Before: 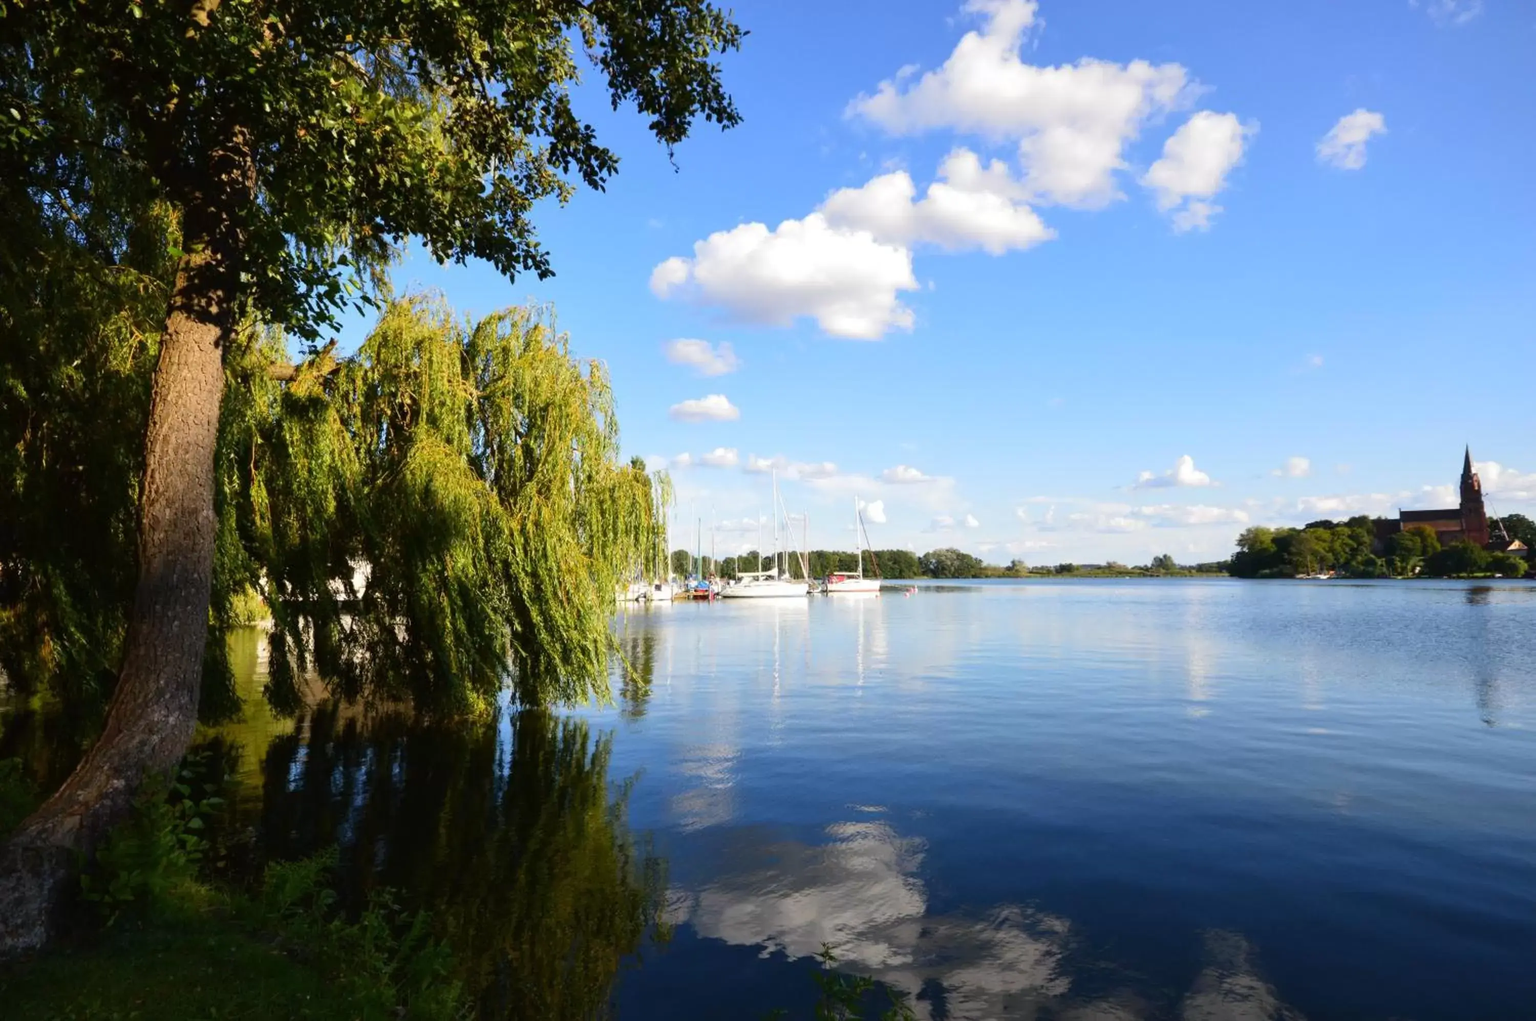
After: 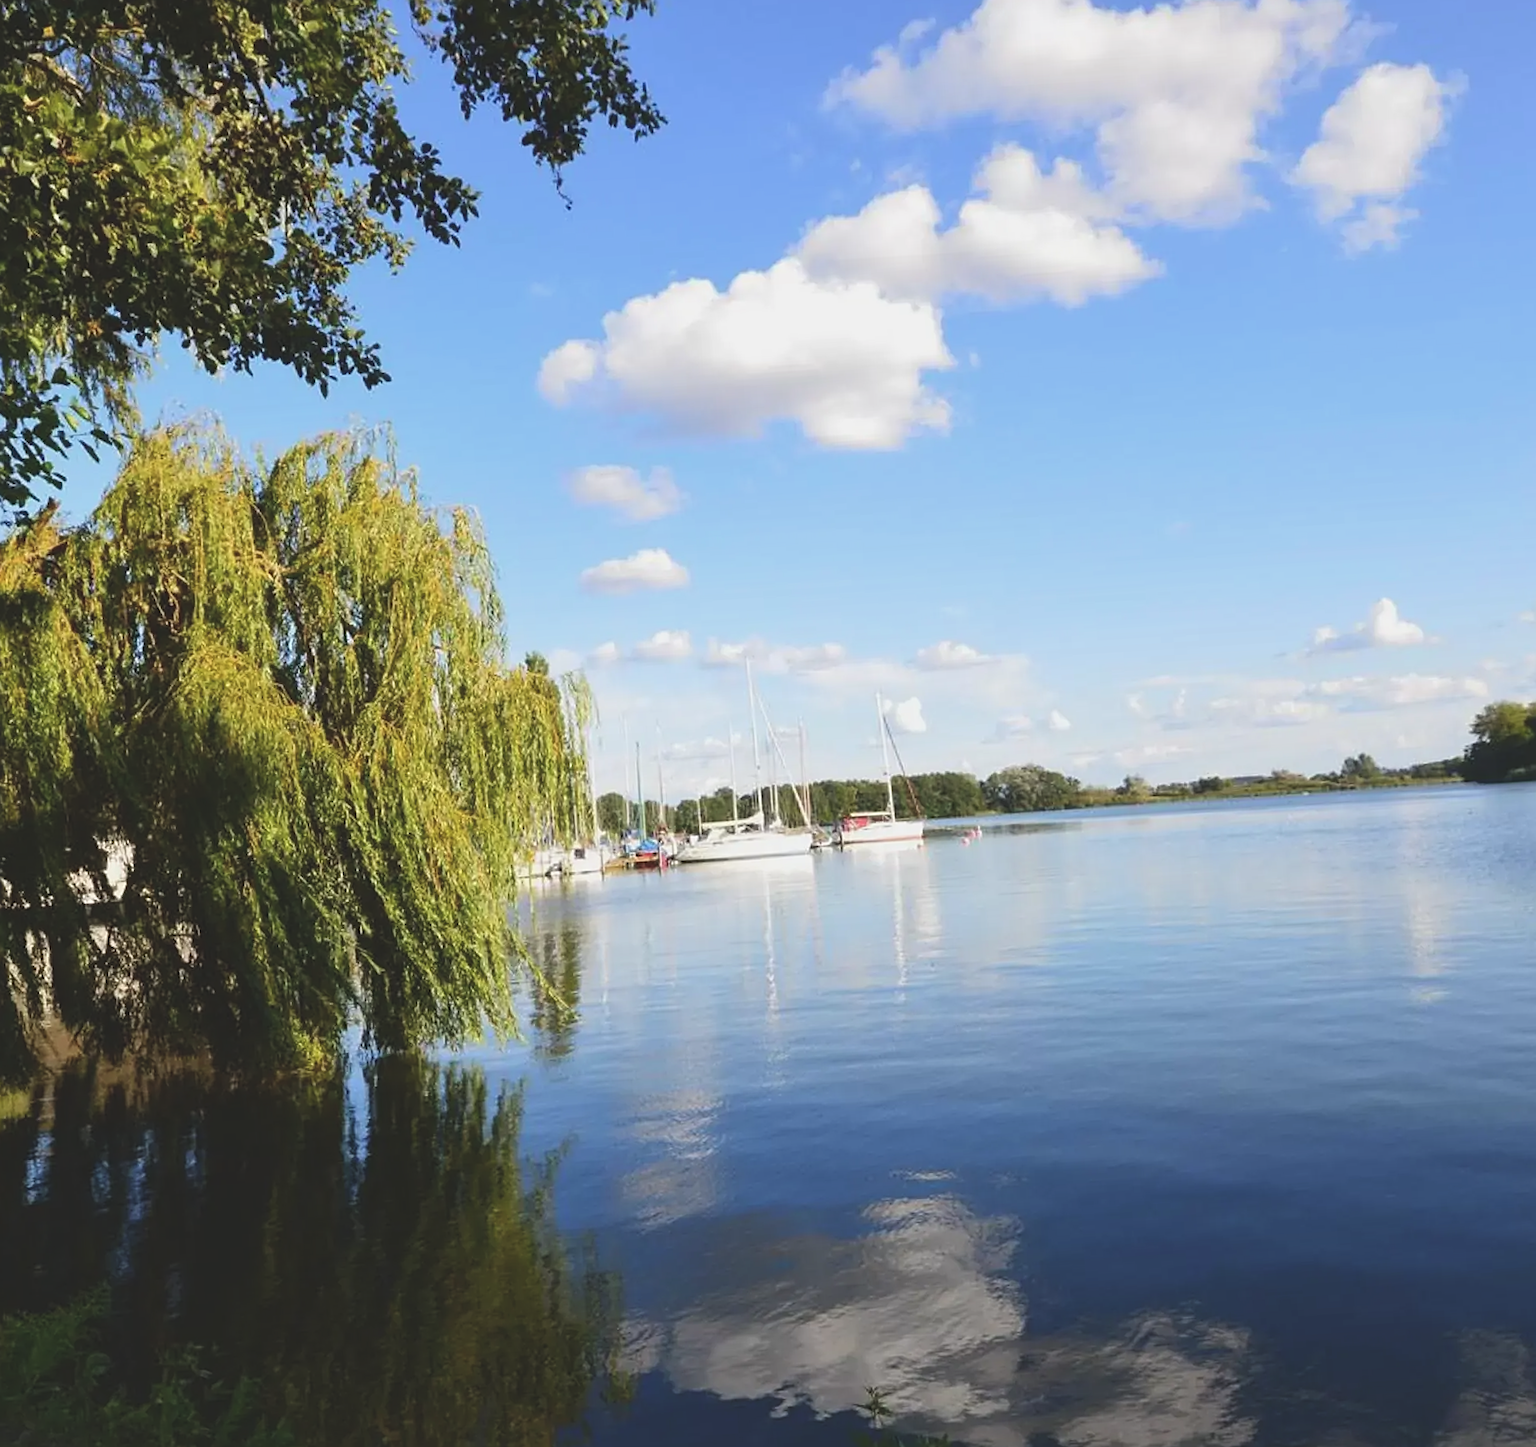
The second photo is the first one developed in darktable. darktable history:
color balance: lift [1.01, 1, 1, 1], gamma [1.097, 1, 1, 1], gain [0.85, 1, 1, 1]
crop and rotate: left 17.732%, right 15.423%
rotate and perspective: rotation -3.52°, crop left 0.036, crop right 0.964, crop top 0.081, crop bottom 0.919
sharpen: on, module defaults
